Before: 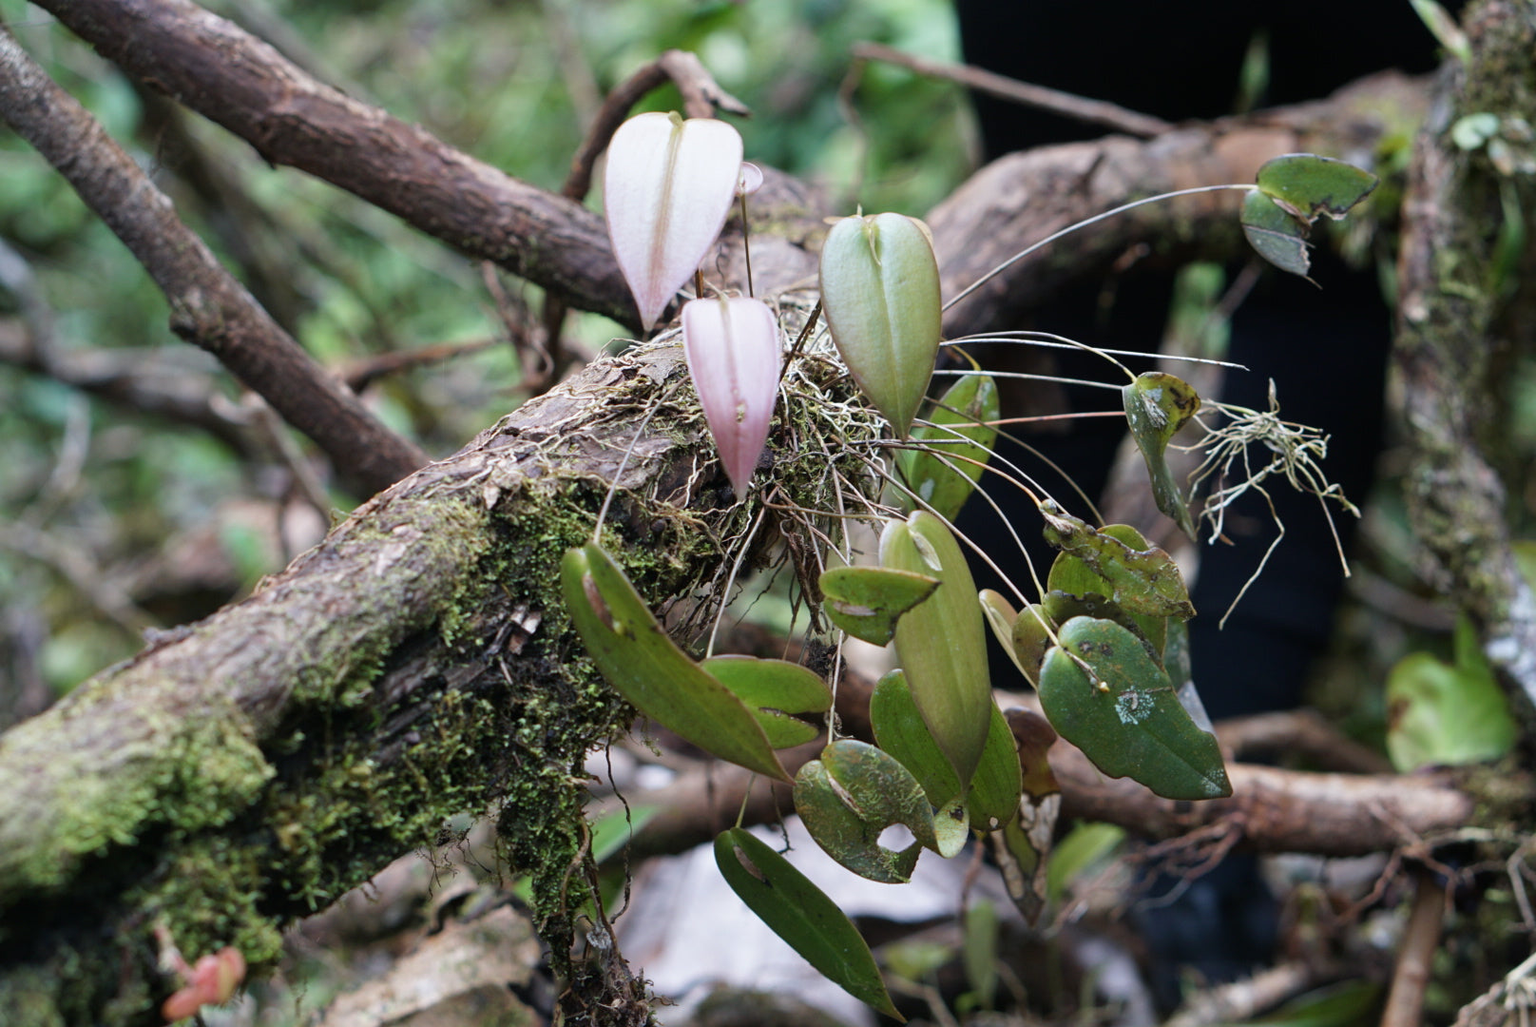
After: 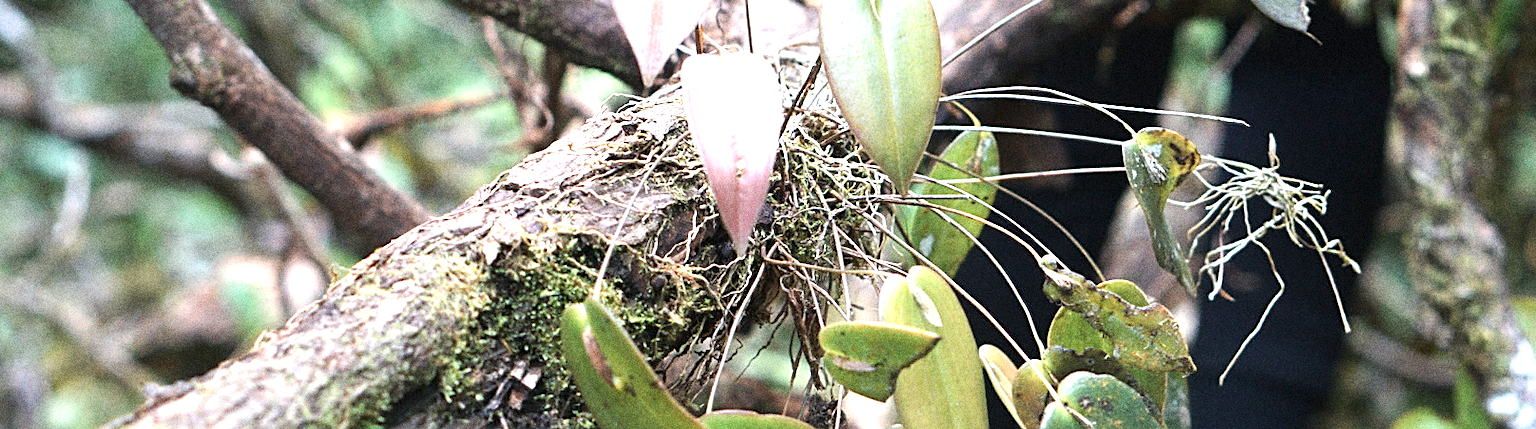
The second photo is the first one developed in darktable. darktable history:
color zones: curves: ch0 [(0.018, 0.548) (0.197, 0.654) (0.425, 0.447) (0.605, 0.658) (0.732, 0.579)]; ch1 [(0.105, 0.531) (0.224, 0.531) (0.386, 0.39) (0.618, 0.456) (0.732, 0.456) (0.956, 0.421)]; ch2 [(0.039, 0.583) (0.215, 0.465) (0.399, 0.544) (0.465, 0.548) (0.614, 0.447) (0.724, 0.43) (0.882, 0.623) (0.956, 0.632)]
exposure: black level correction 0, exposure 1.1 EV, compensate exposure bias true, compensate highlight preservation false
crop and rotate: top 23.84%, bottom 34.294%
grain: coarseness 14.49 ISO, strength 48.04%, mid-tones bias 35%
sharpen: on, module defaults
